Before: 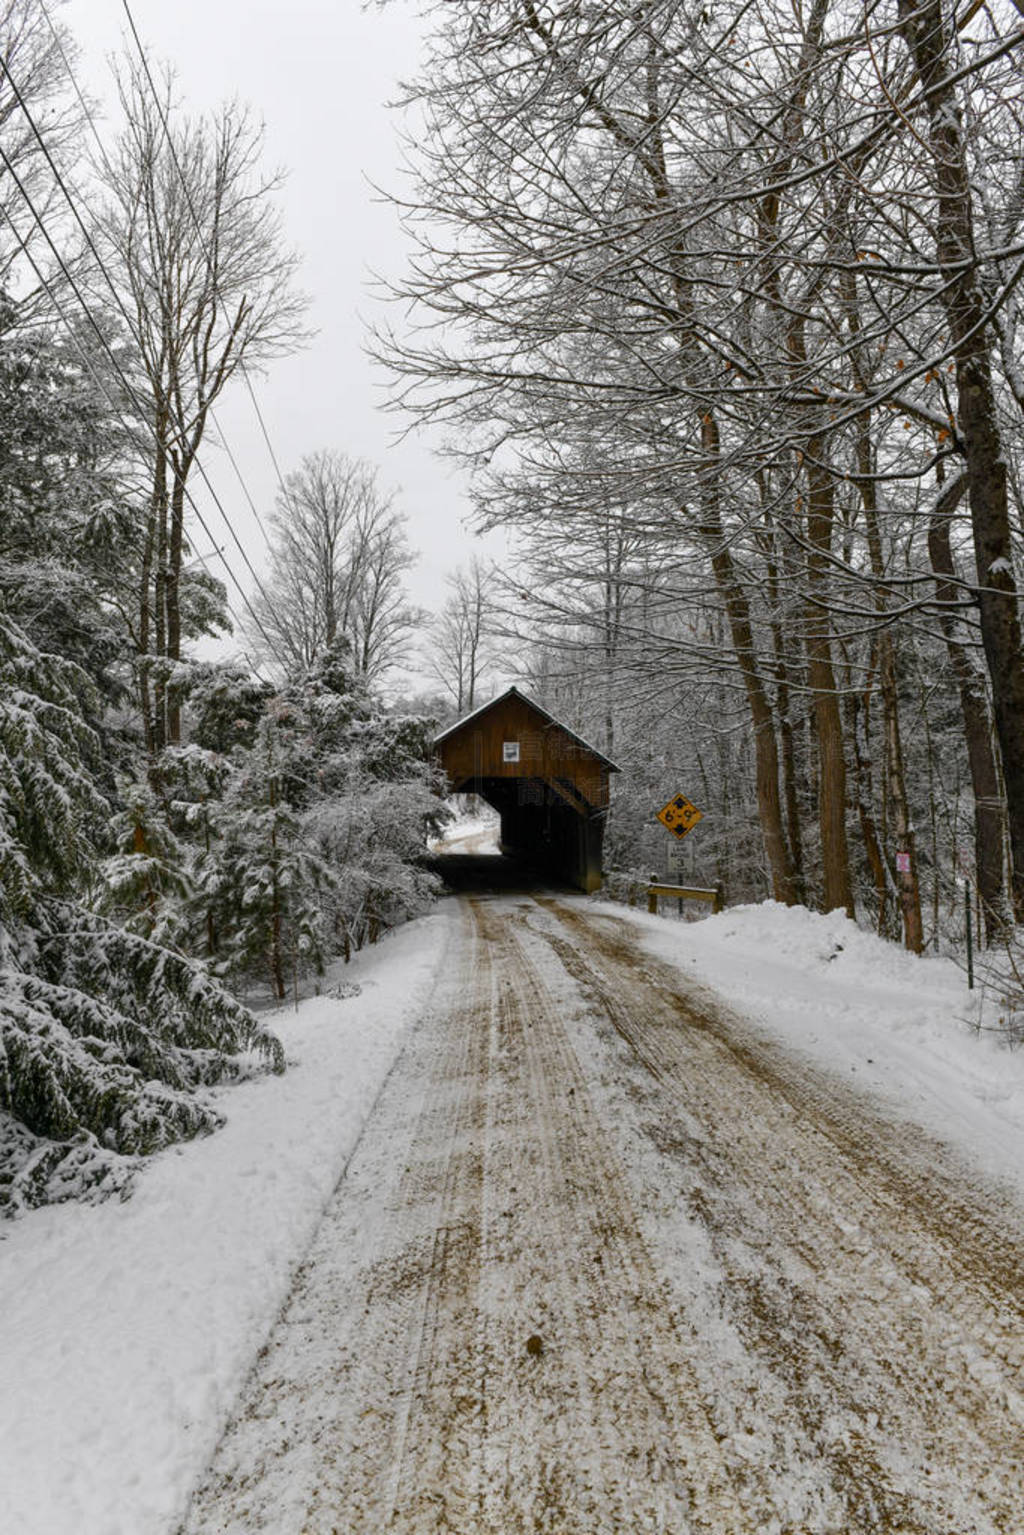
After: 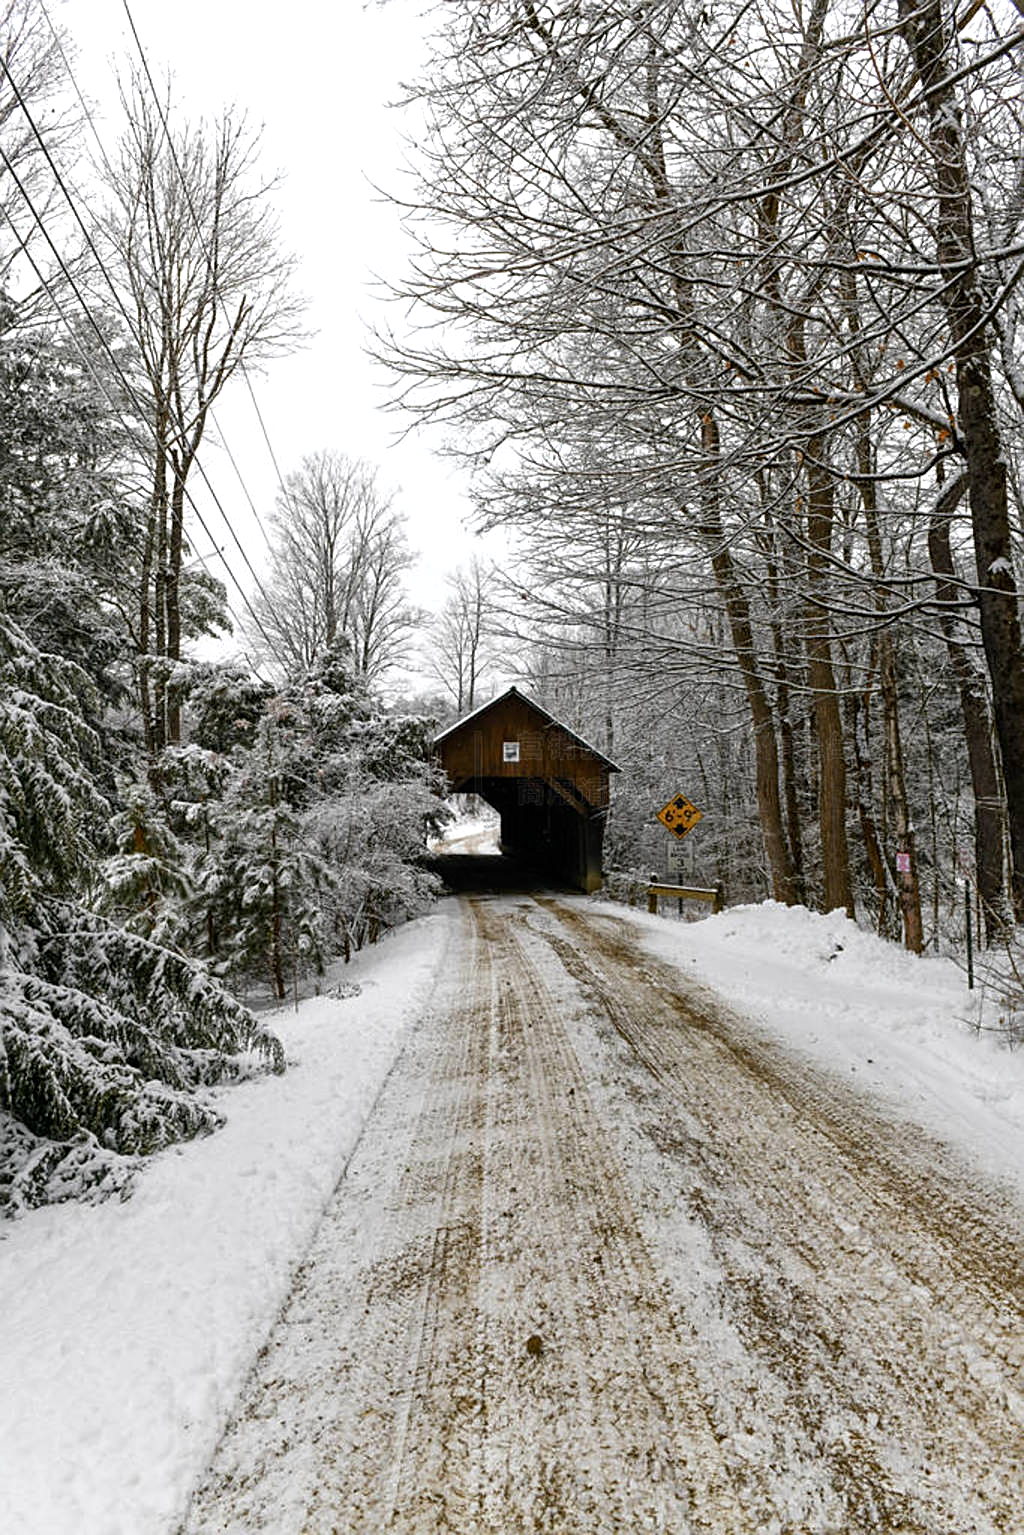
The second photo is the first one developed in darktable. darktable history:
tone equalizer: -8 EV -0.422 EV, -7 EV -0.382 EV, -6 EV -0.31 EV, -5 EV -0.193 EV, -3 EV 0.211 EV, -2 EV 0.361 EV, -1 EV 0.376 EV, +0 EV 0.425 EV
sharpen: amount 0.555
